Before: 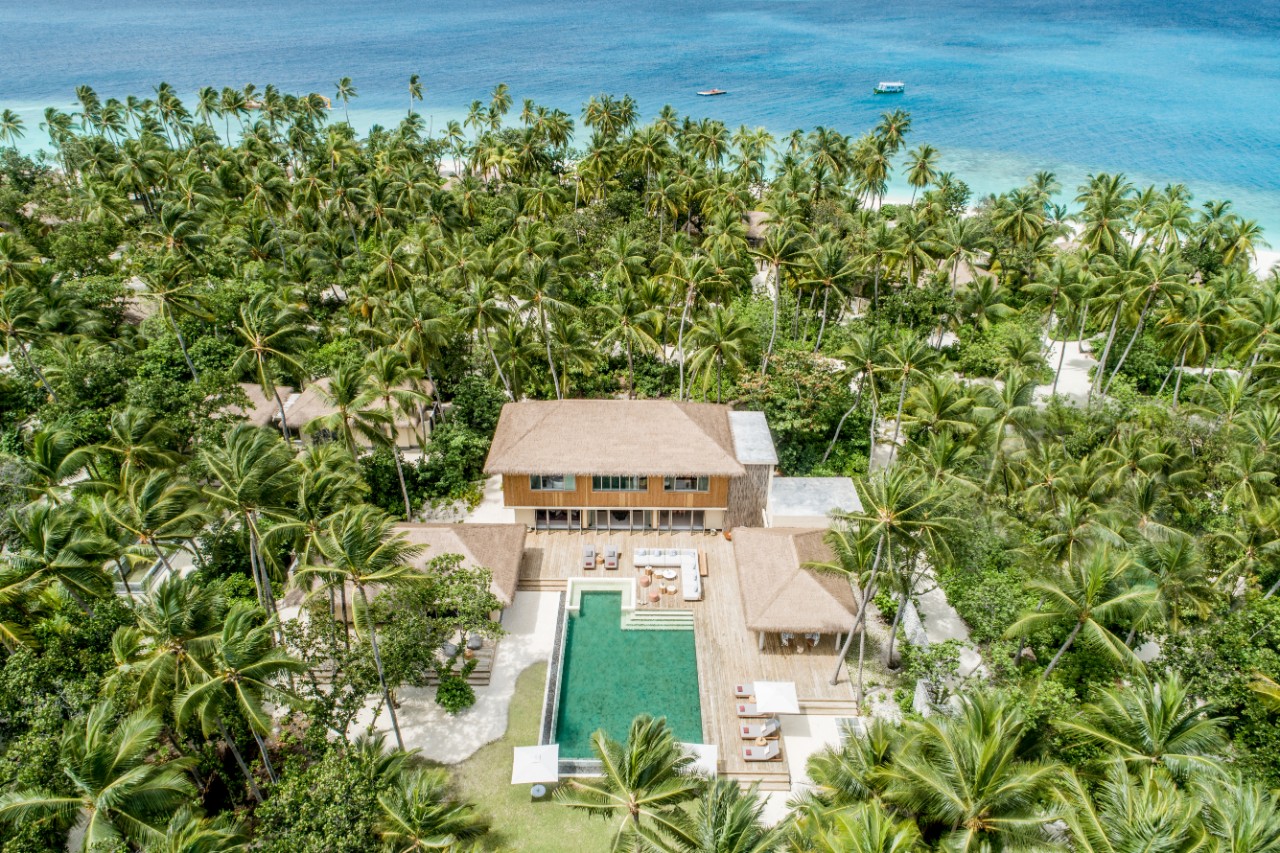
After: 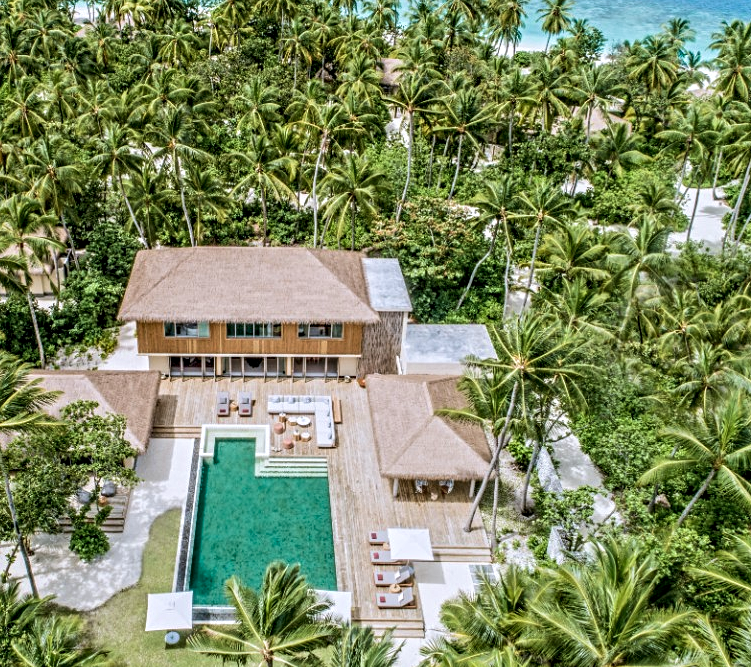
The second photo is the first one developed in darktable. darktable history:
local contrast: detail 109%
crop and rotate: left 28.595%, top 17.953%, right 12.669%, bottom 3.809%
color calibration: illuminant as shot in camera, x 0.358, y 0.373, temperature 4628.91 K
exposure: exposure -0.171 EV, compensate highlight preservation false
contrast equalizer: octaves 7, y [[0.506, 0.531, 0.562, 0.606, 0.638, 0.669], [0.5 ×6], [0.5 ×6], [0 ×6], [0 ×6]]
velvia: on, module defaults
tone equalizer: edges refinement/feathering 500, mask exposure compensation -1.57 EV, preserve details no
